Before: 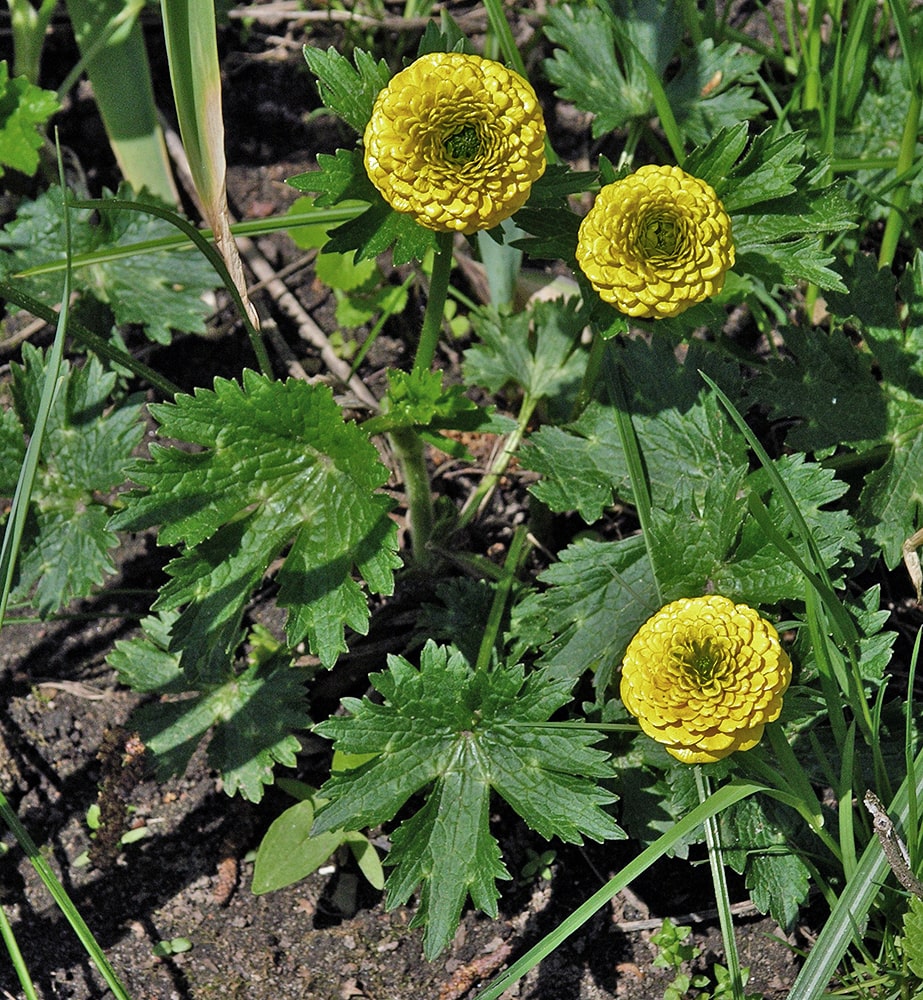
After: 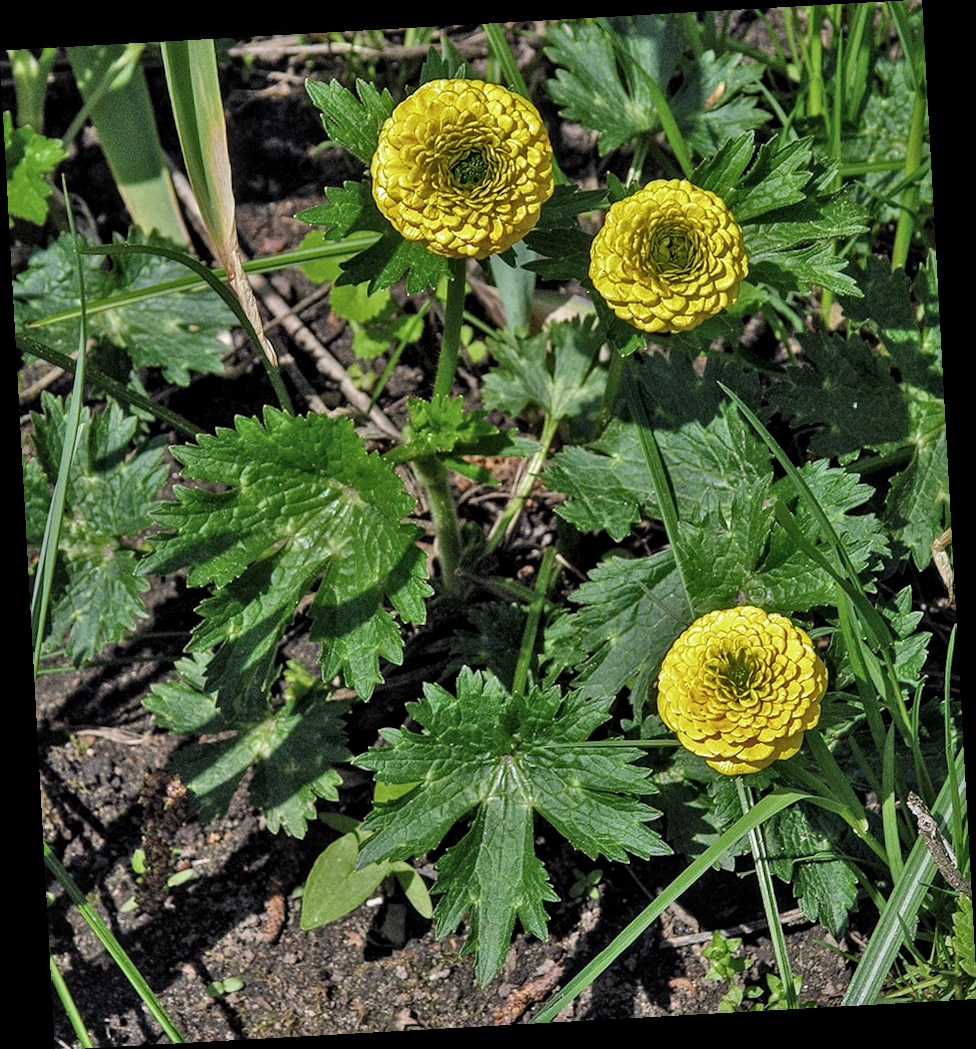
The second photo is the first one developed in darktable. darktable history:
rotate and perspective: rotation -3.18°, automatic cropping off
local contrast: detail 130%
